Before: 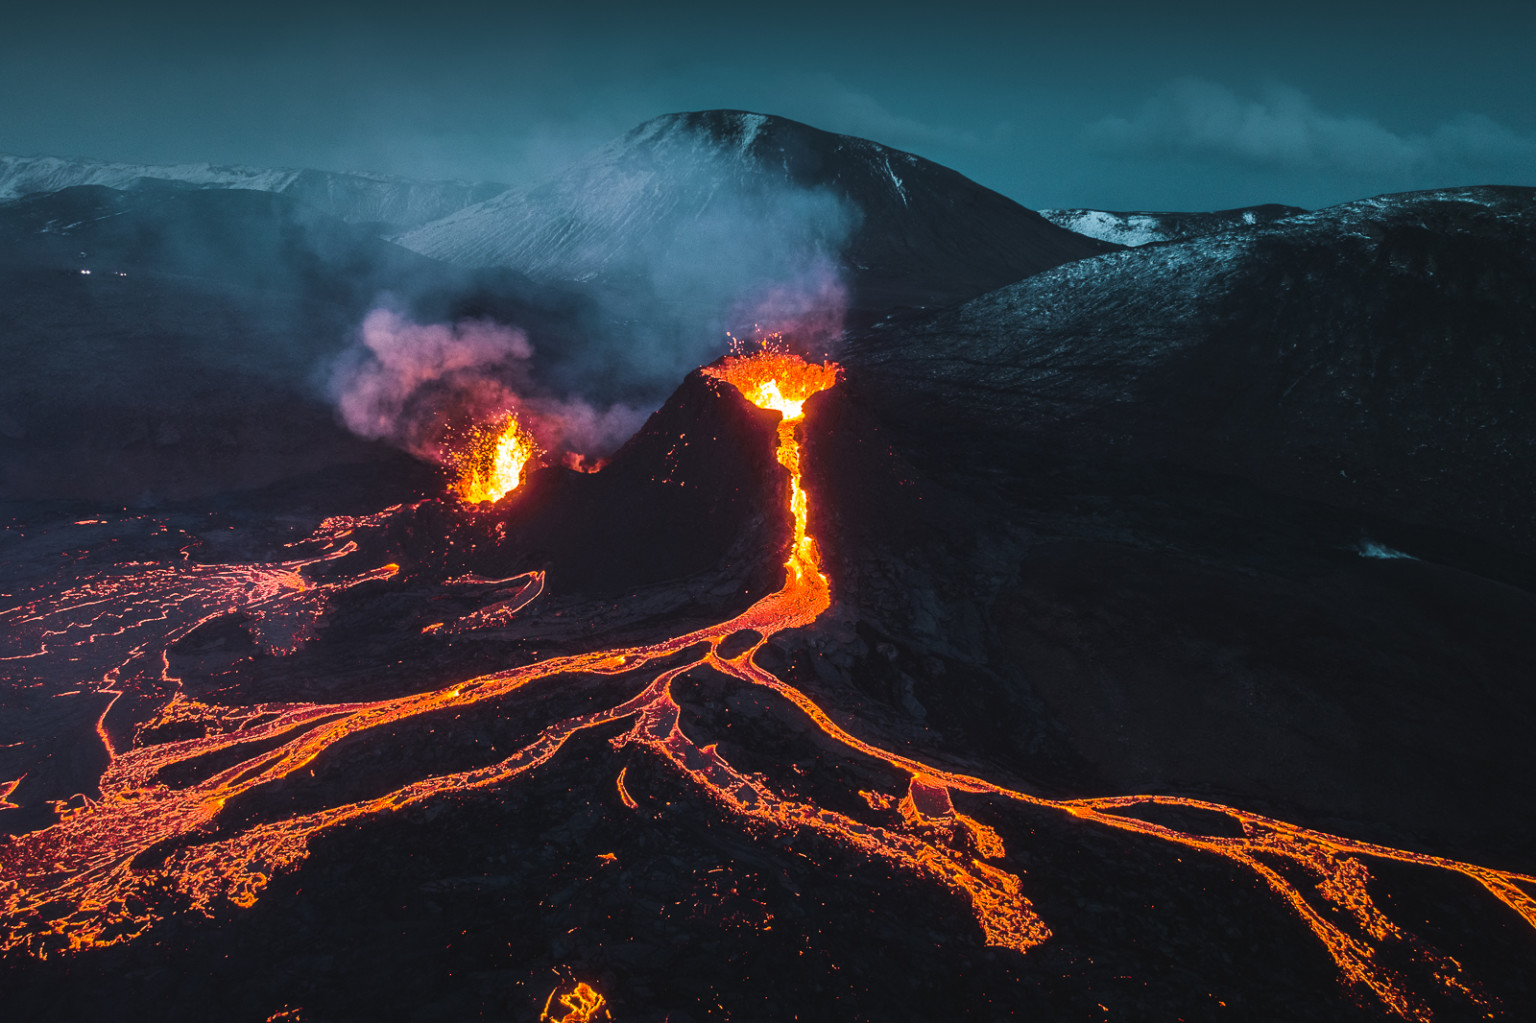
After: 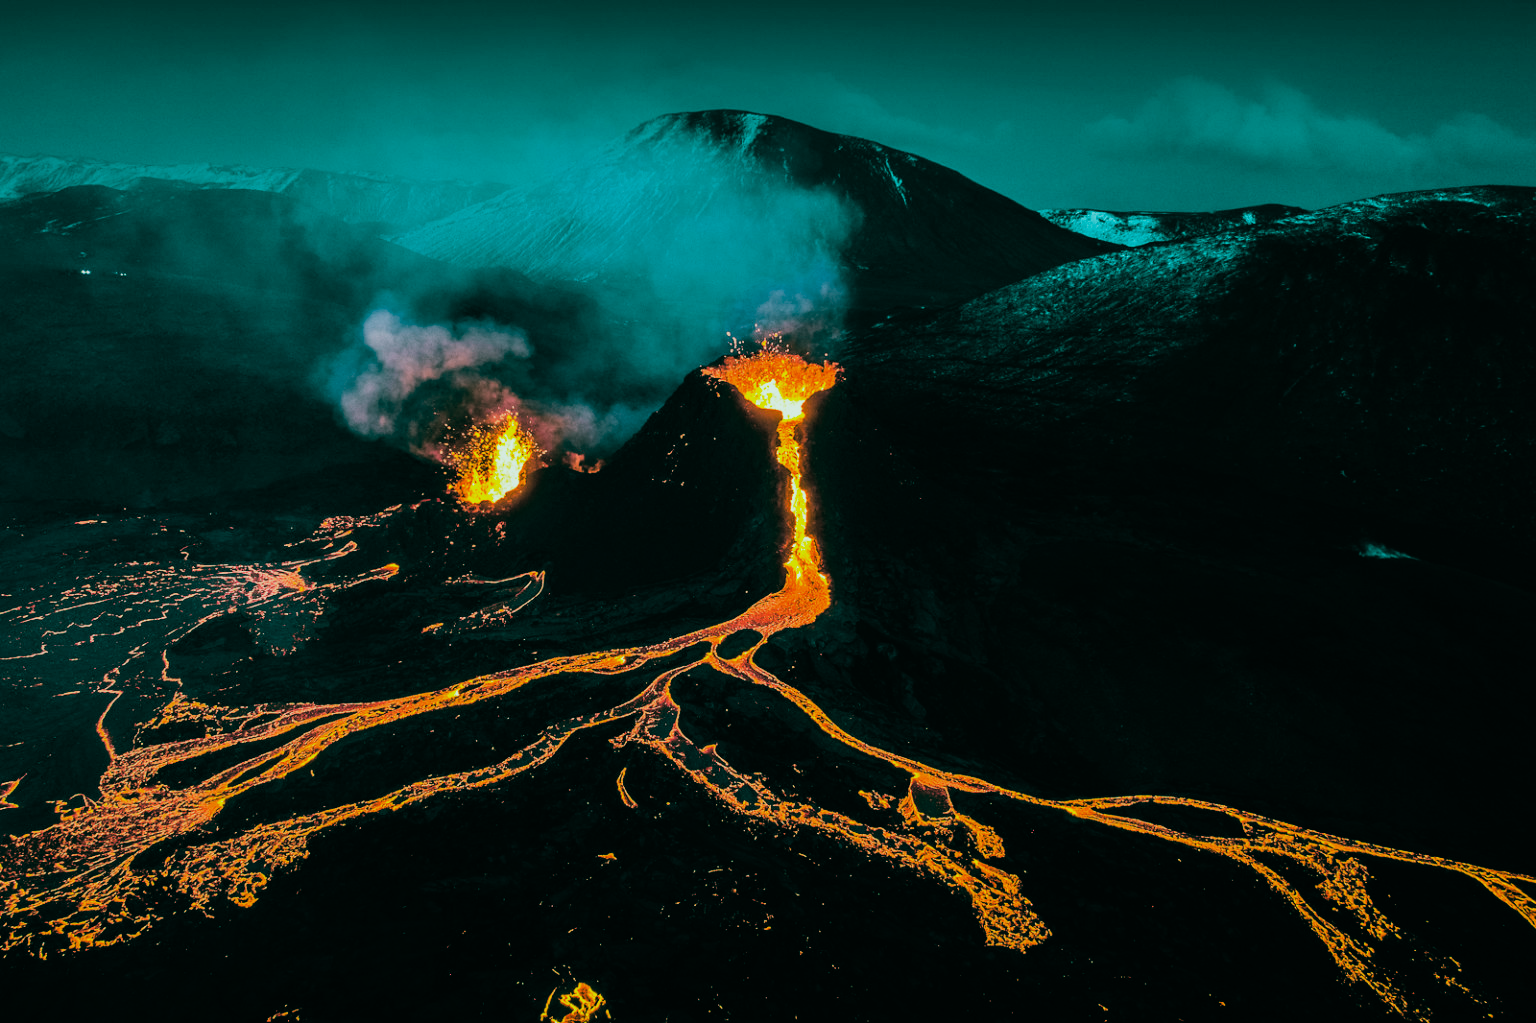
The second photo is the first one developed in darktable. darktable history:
color balance rgb: shadows lift › chroma 11.71%, shadows lift › hue 133.46°, power › chroma 2.15%, power › hue 166.83°, highlights gain › chroma 4%, highlights gain › hue 200.2°, perceptual saturation grading › global saturation 18.05%
color balance: lift [1.005, 0.99, 1.007, 1.01], gamma [1, 0.979, 1.011, 1.021], gain [0.923, 1.098, 1.025, 0.902], input saturation 90.45%, contrast 7.73%, output saturation 105.91%
filmic rgb: black relative exposure -5 EV, hardness 2.88, contrast 1.3, highlights saturation mix -10%
